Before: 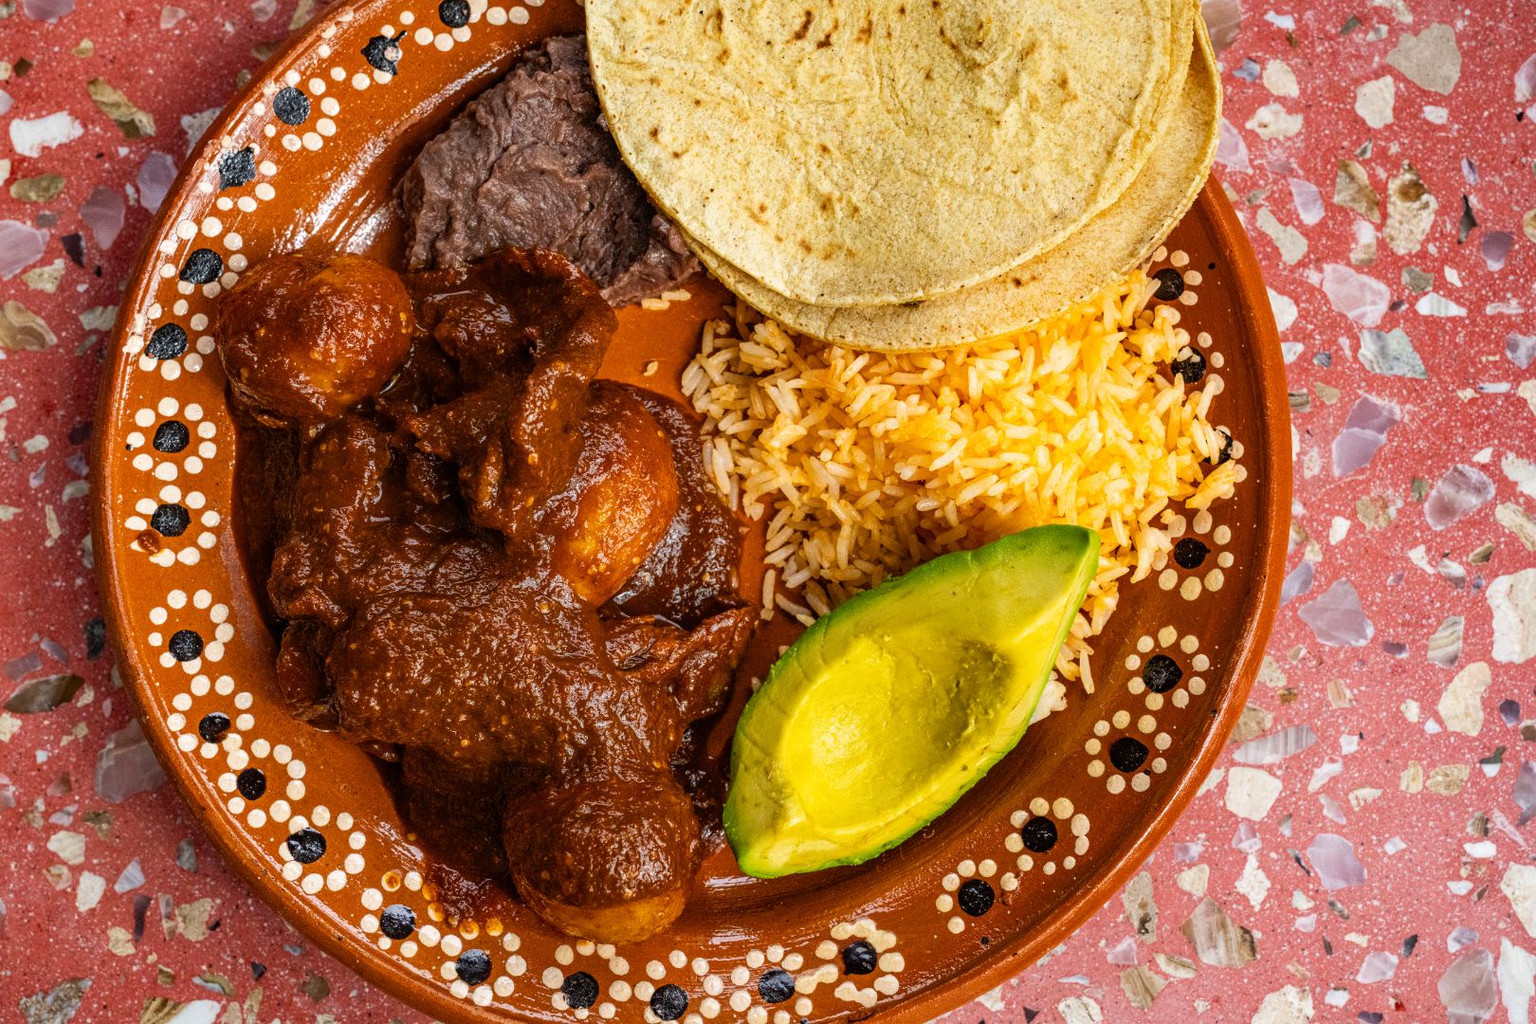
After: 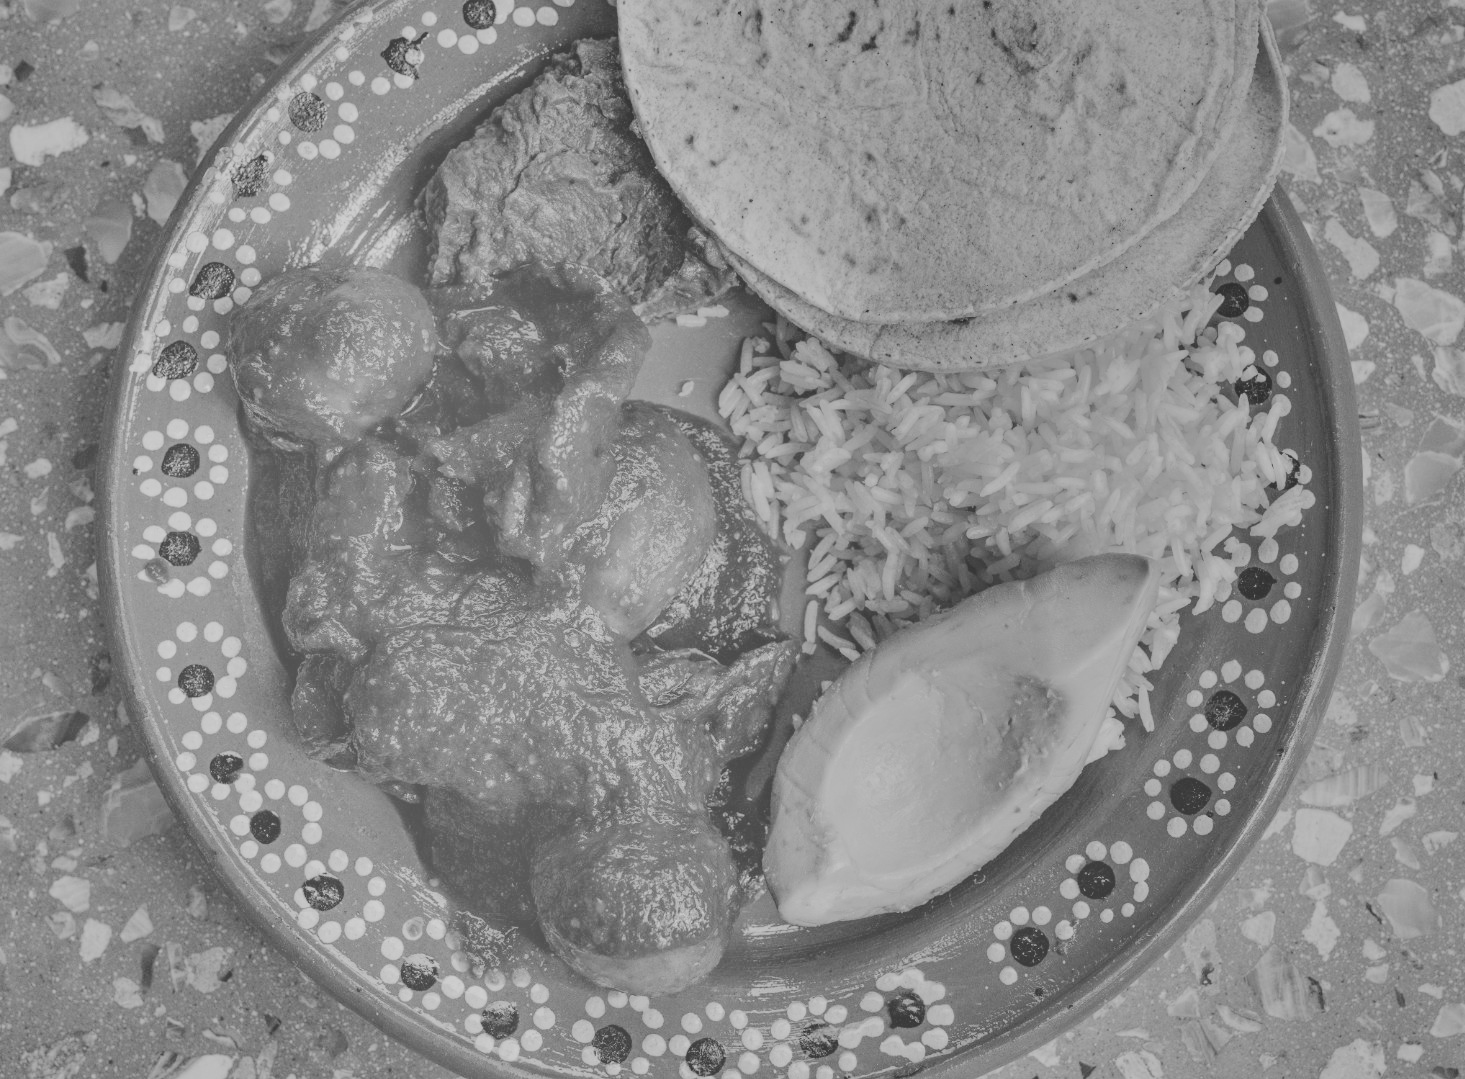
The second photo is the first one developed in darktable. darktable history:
crop: right 9.523%, bottom 0.027%
color correction: highlights b* 0.002, saturation 1.33
color calibration: output gray [0.21, 0.42, 0.37, 0], illuminant F (fluorescent), F source F9 (Cool White Deluxe 4150 K) – high CRI, x 0.374, y 0.373, temperature 4153.62 K
local contrast: mode bilateral grid, contrast 100, coarseness 99, detail 91%, midtone range 0.2
contrast brightness saturation: contrast -0.315, brightness 0.761, saturation -0.781
shadows and highlights: shadows 24.4, highlights -78.51, soften with gaussian
exposure: exposure 0.609 EV, compensate highlight preservation false
tone curve: curves: ch0 [(0, 0) (0.091, 0.066) (0.184, 0.16) (0.491, 0.519) (0.748, 0.765) (1, 0.919)]; ch1 [(0, 0) (0.179, 0.173) (0.322, 0.32) (0.424, 0.424) (0.502, 0.5) (0.56, 0.575) (0.631, 0.675) (0.777, 0.806) (1, 1)]; ch2 [(0, 0) (0.434, 0.447) (0.497, 0.498) (0.539, 0.566) (0.676, 0.691) (1, 1)], preserve colors none
